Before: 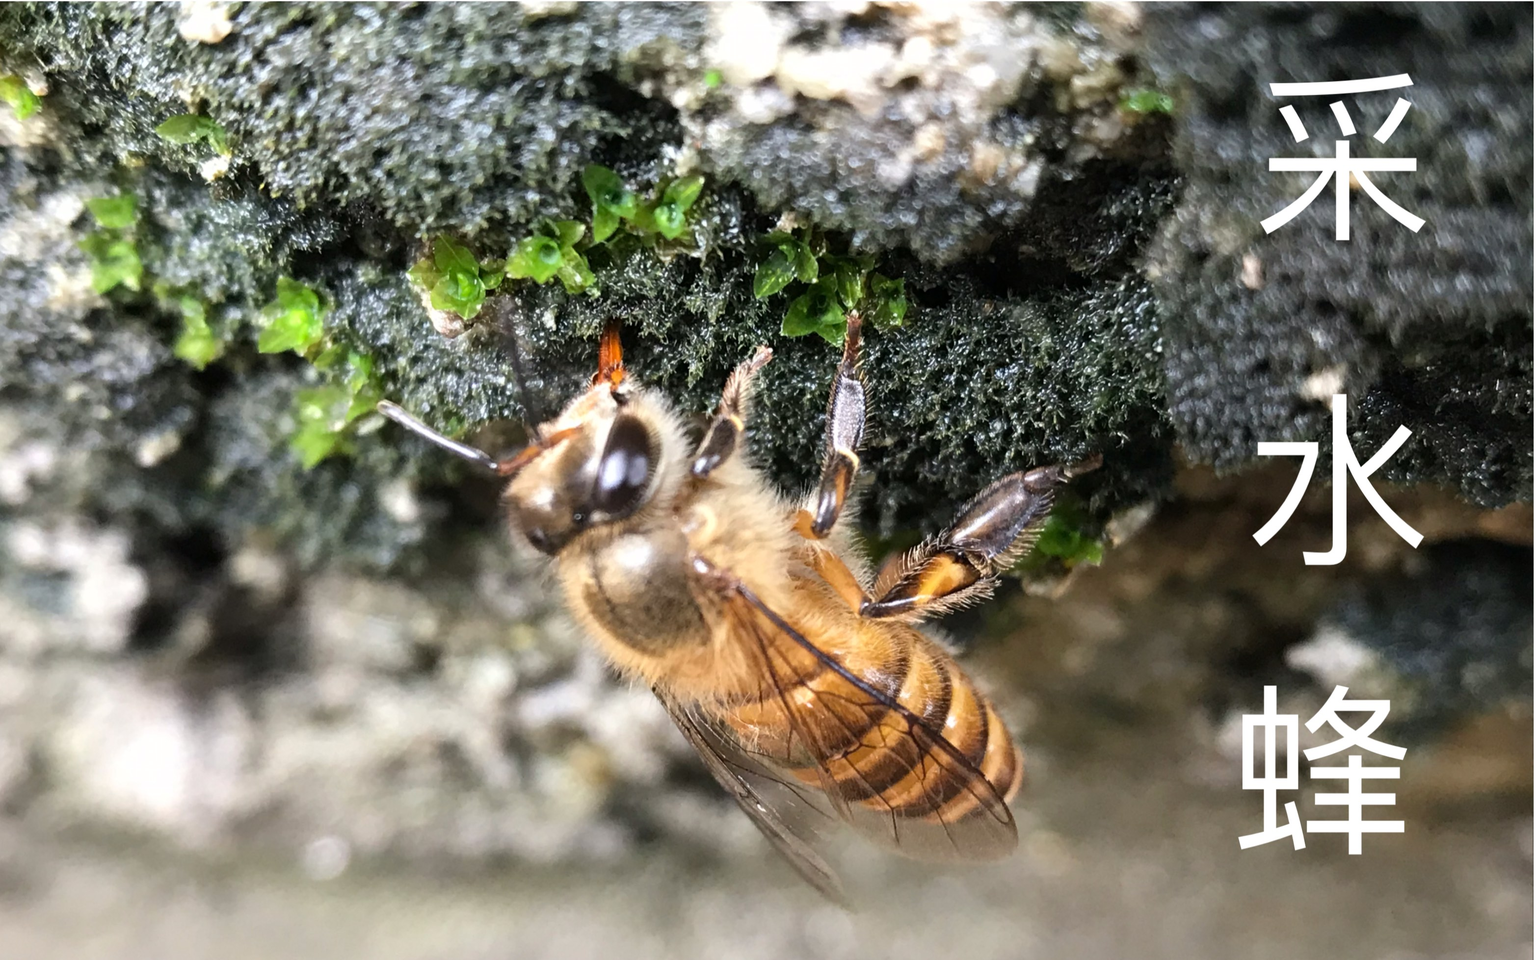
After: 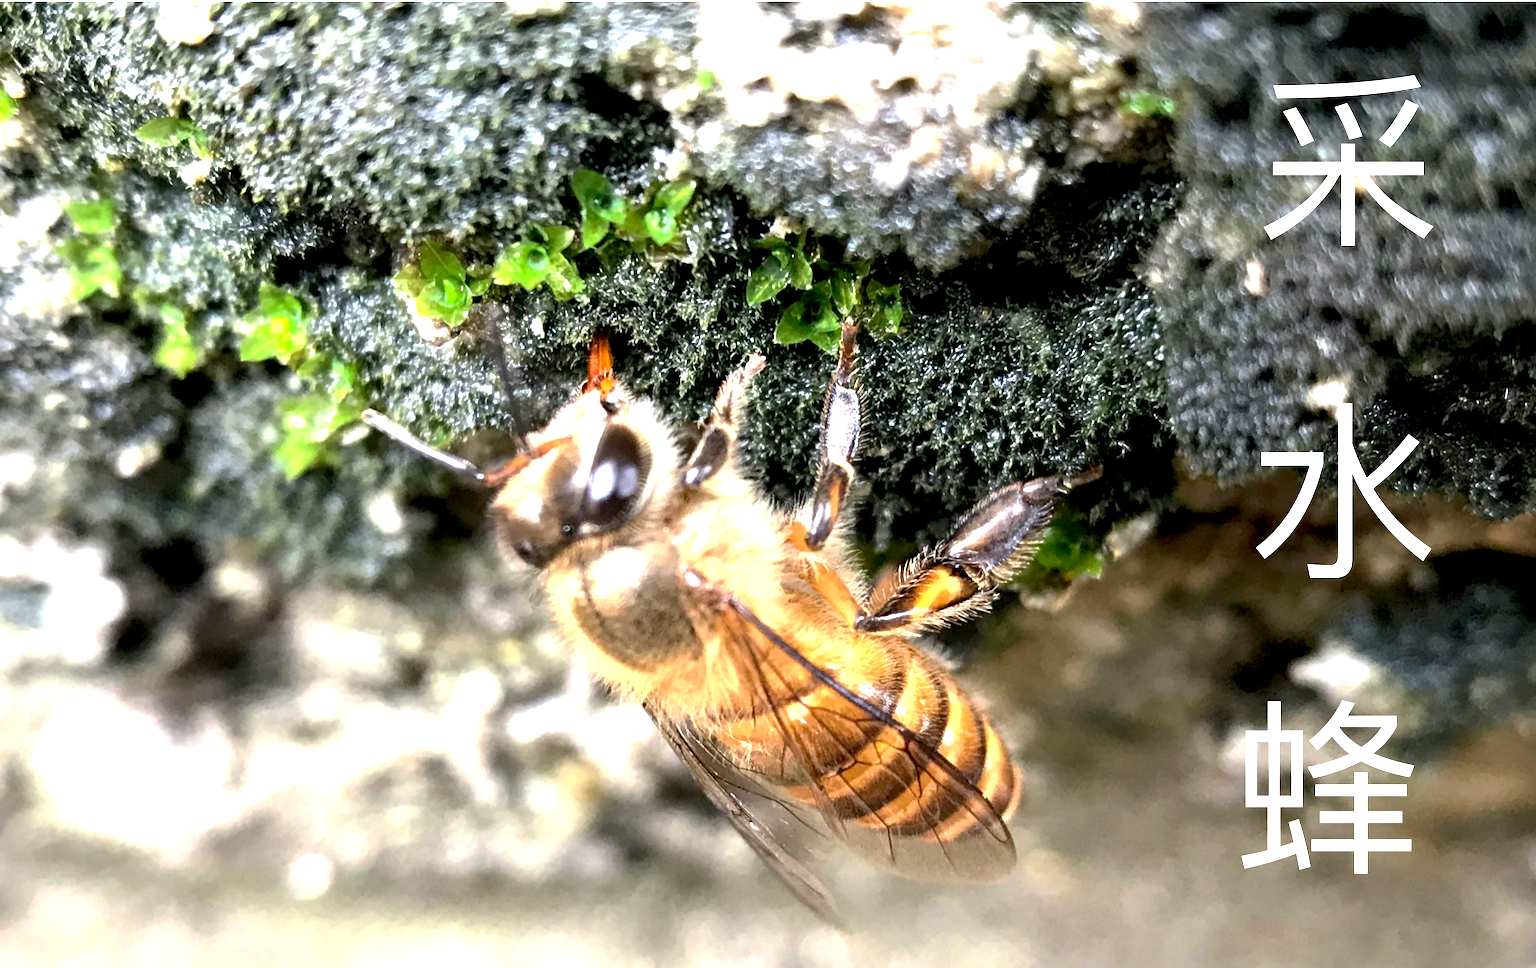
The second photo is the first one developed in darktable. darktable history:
crop and rotate: left 1.551%, right 0.582%, bottom 1.274%
exposure: black level correction 0.008, exposure 0.97 EV, compensate highlight preservation false
tone equalizer: on, module defaults
base curve: curves: ch0 [(0, 0) (0.74, 0.67) (1, 1)], preserve colors none
